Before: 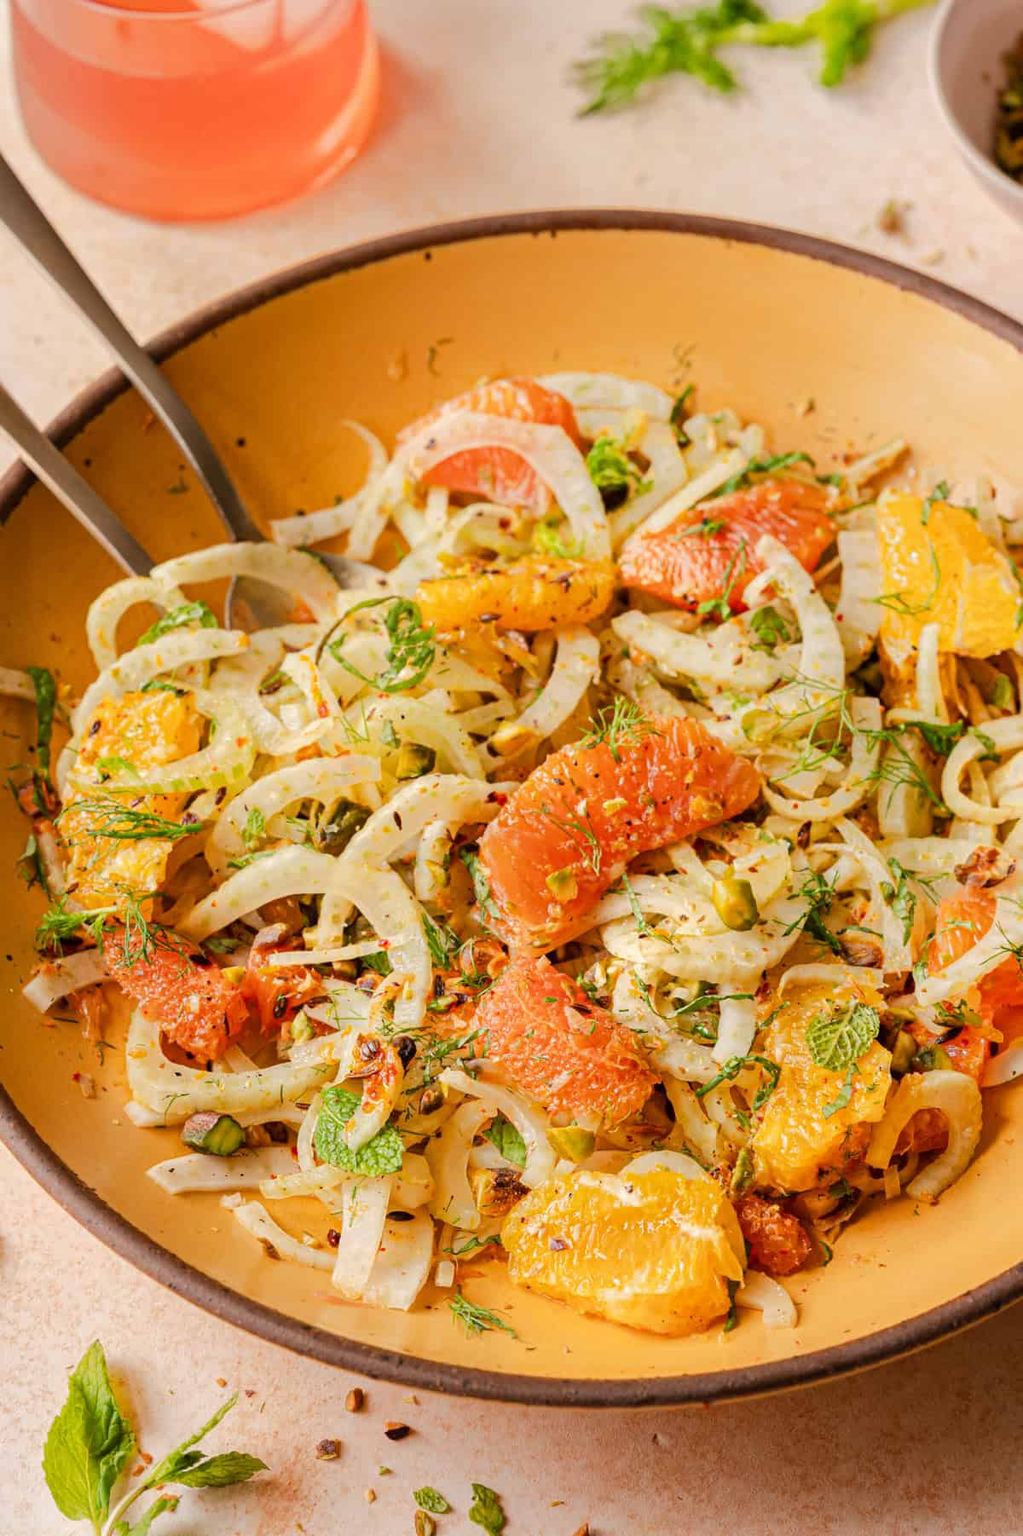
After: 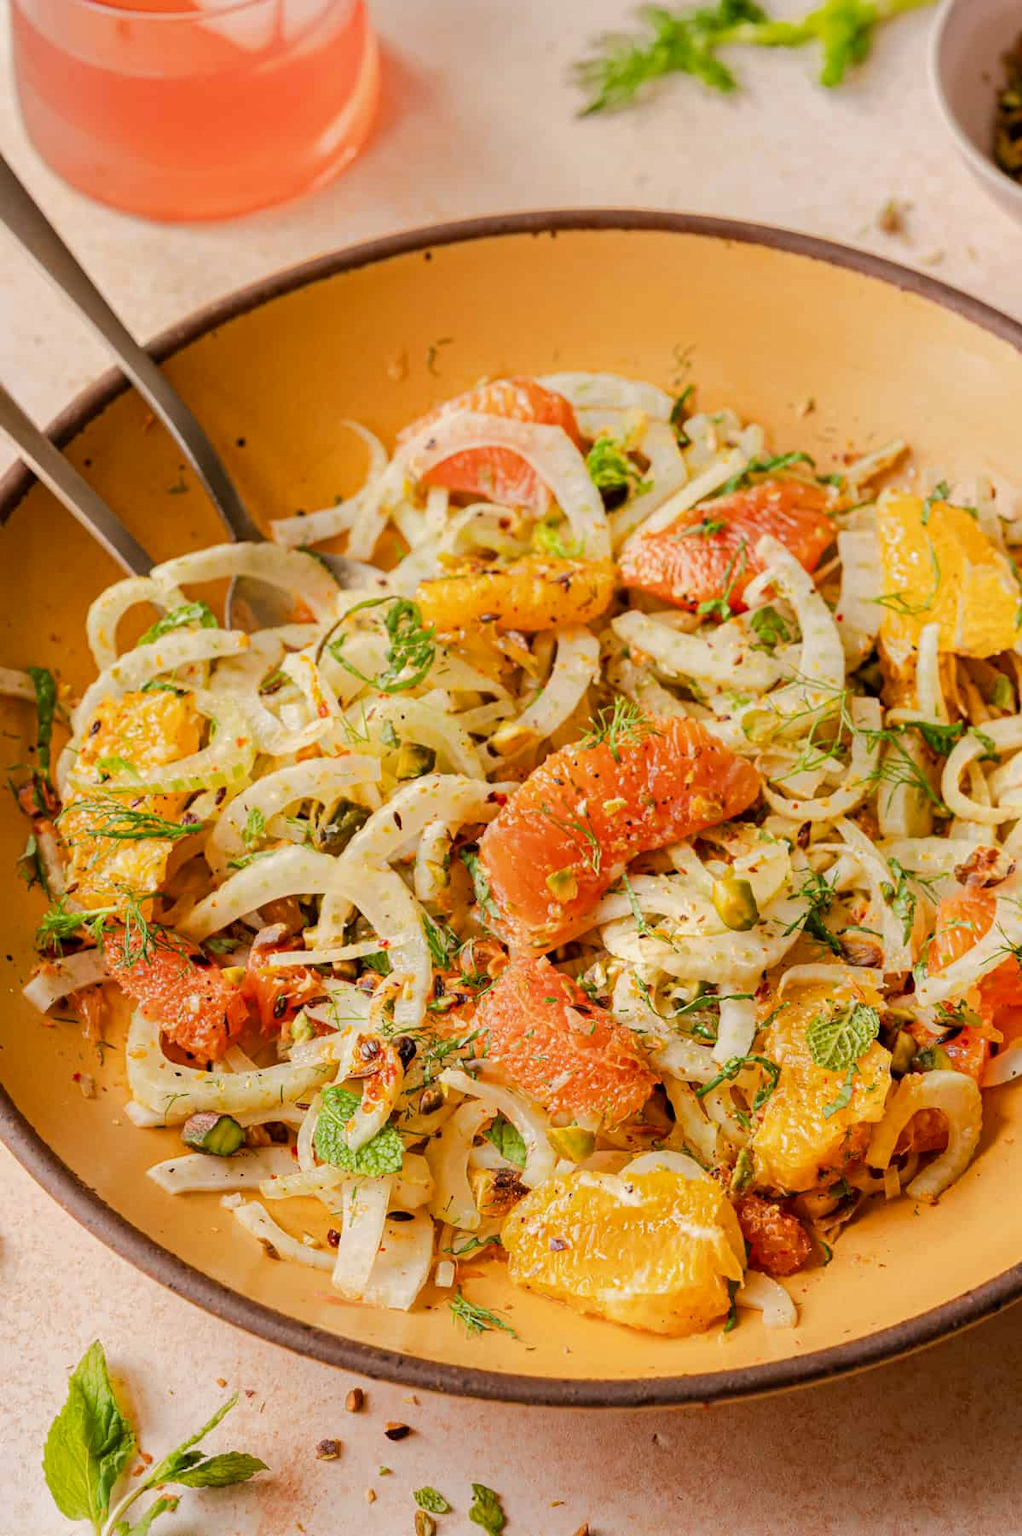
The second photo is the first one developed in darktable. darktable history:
exposure: black level correction 0.002, exposure -0.105 EV, compensate exposure bias true, compensate highlight preservation false
